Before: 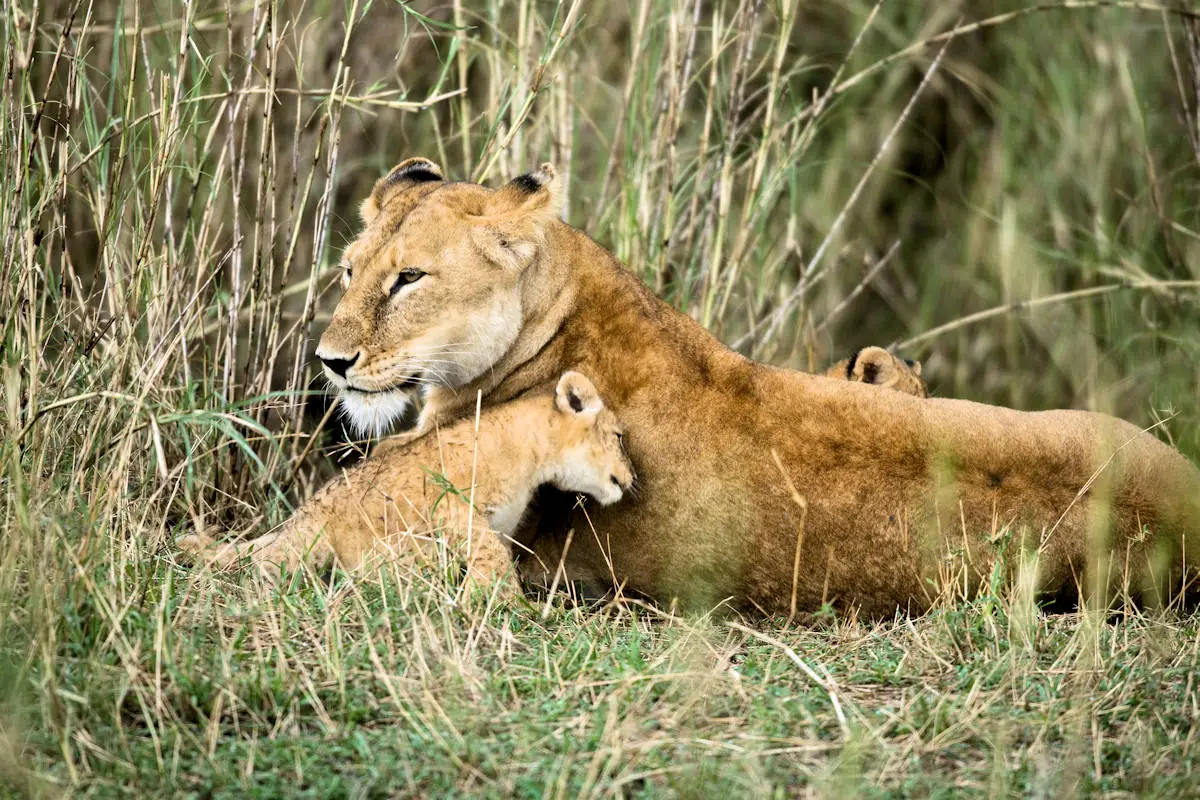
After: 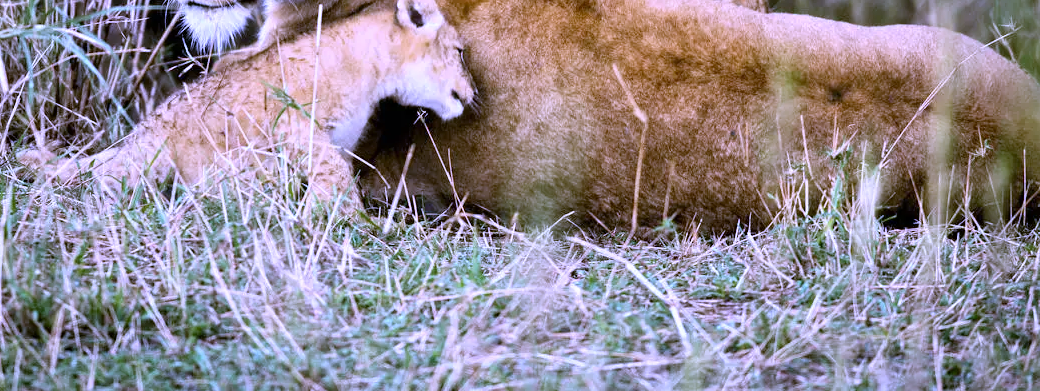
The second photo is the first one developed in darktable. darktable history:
tone equalizer: on, module defaults
white balance: red 0.98, blue 1.61
crop and rotate: left 13.306%, top 48.129%, bottom 2.928%
